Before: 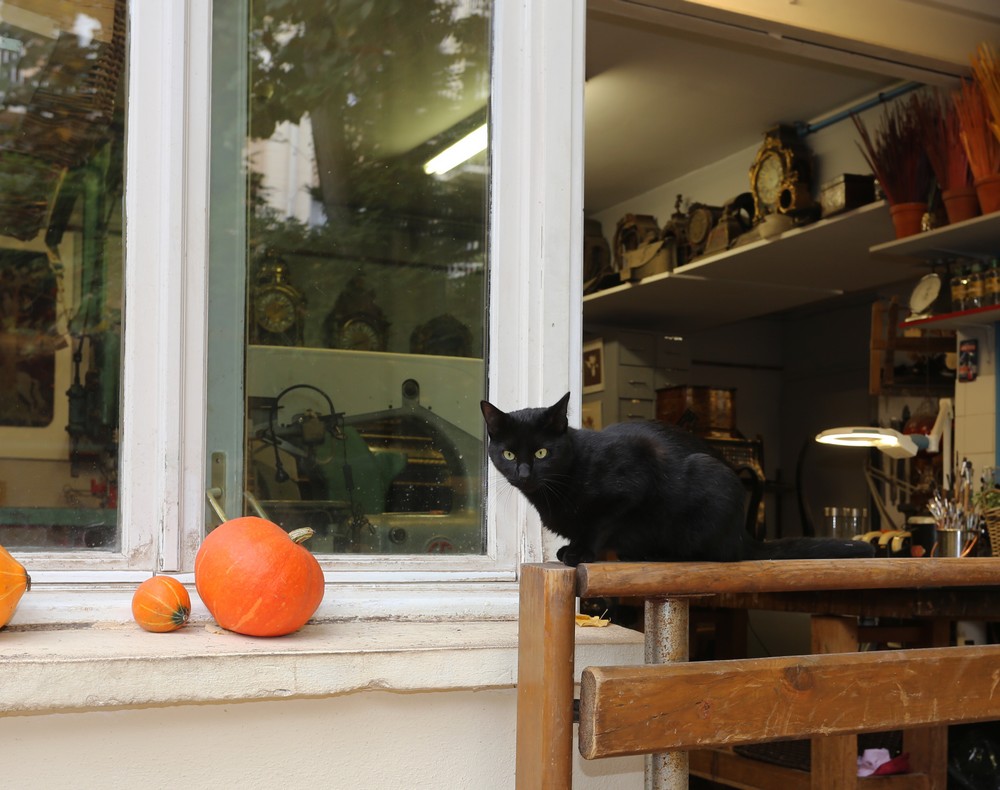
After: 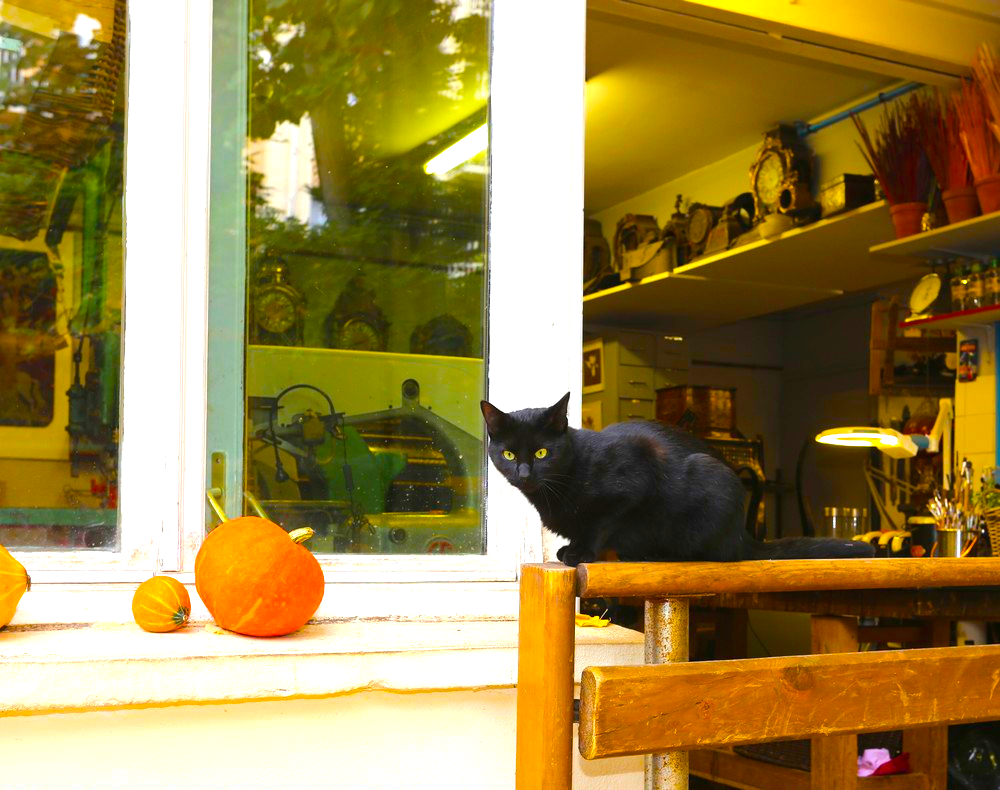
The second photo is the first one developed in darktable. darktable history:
color balance rgb: linear chroma grading › global chroma 42%, perceptual saturation grading › global saturation 42%, global vibrance 33%
exposure: black level correction 0, exposure 1.1 EV, compensate highlight preservation false
